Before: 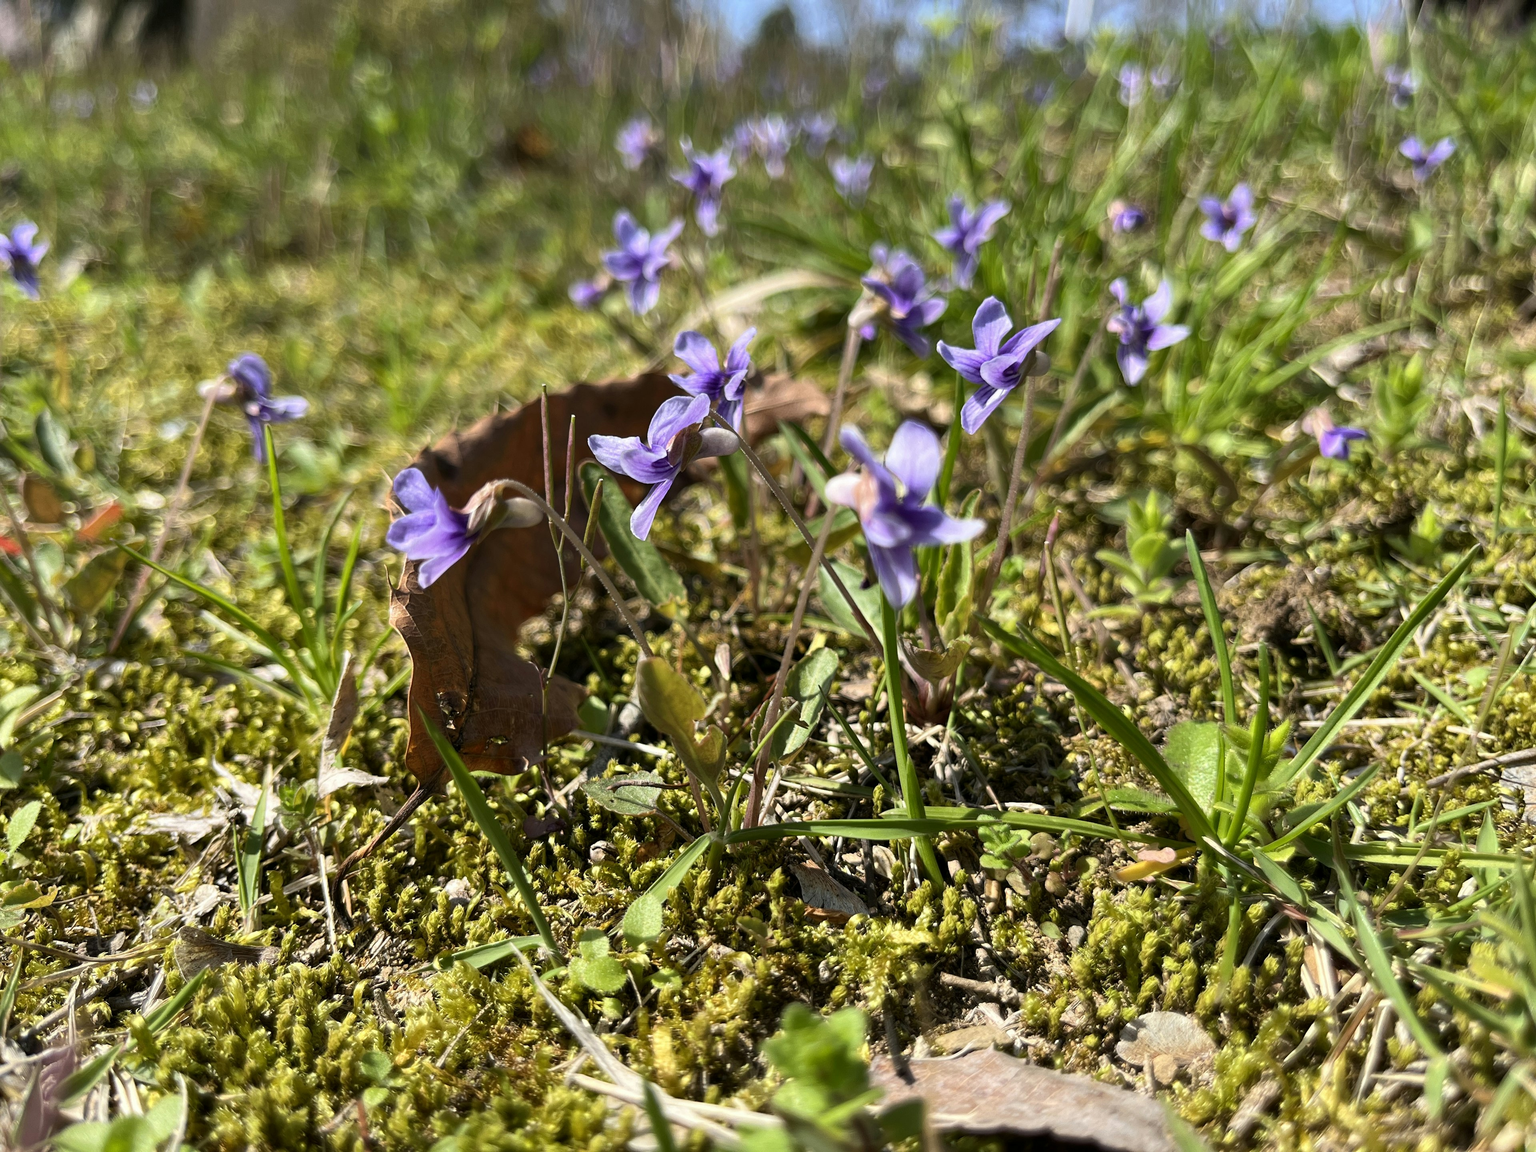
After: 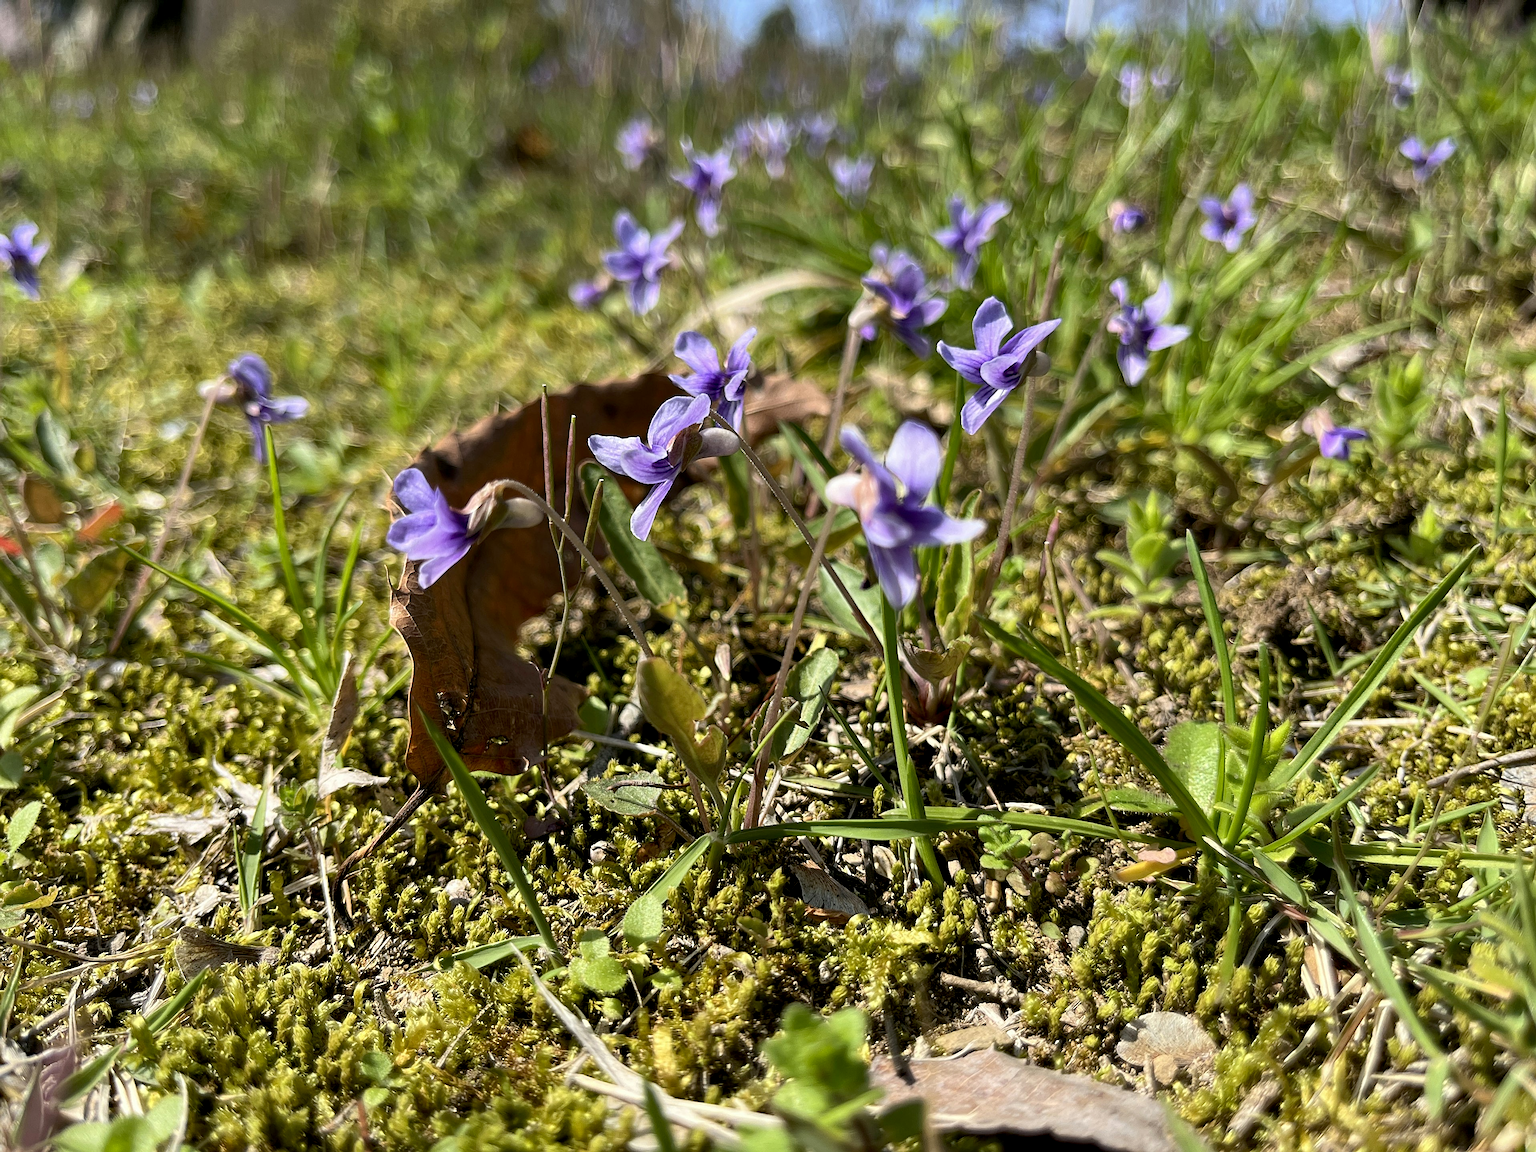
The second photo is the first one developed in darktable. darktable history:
exposure: black level correction 0.005, exposure 0.001 EV, compensate highlight preservation false
sharpen: on, module defaults
